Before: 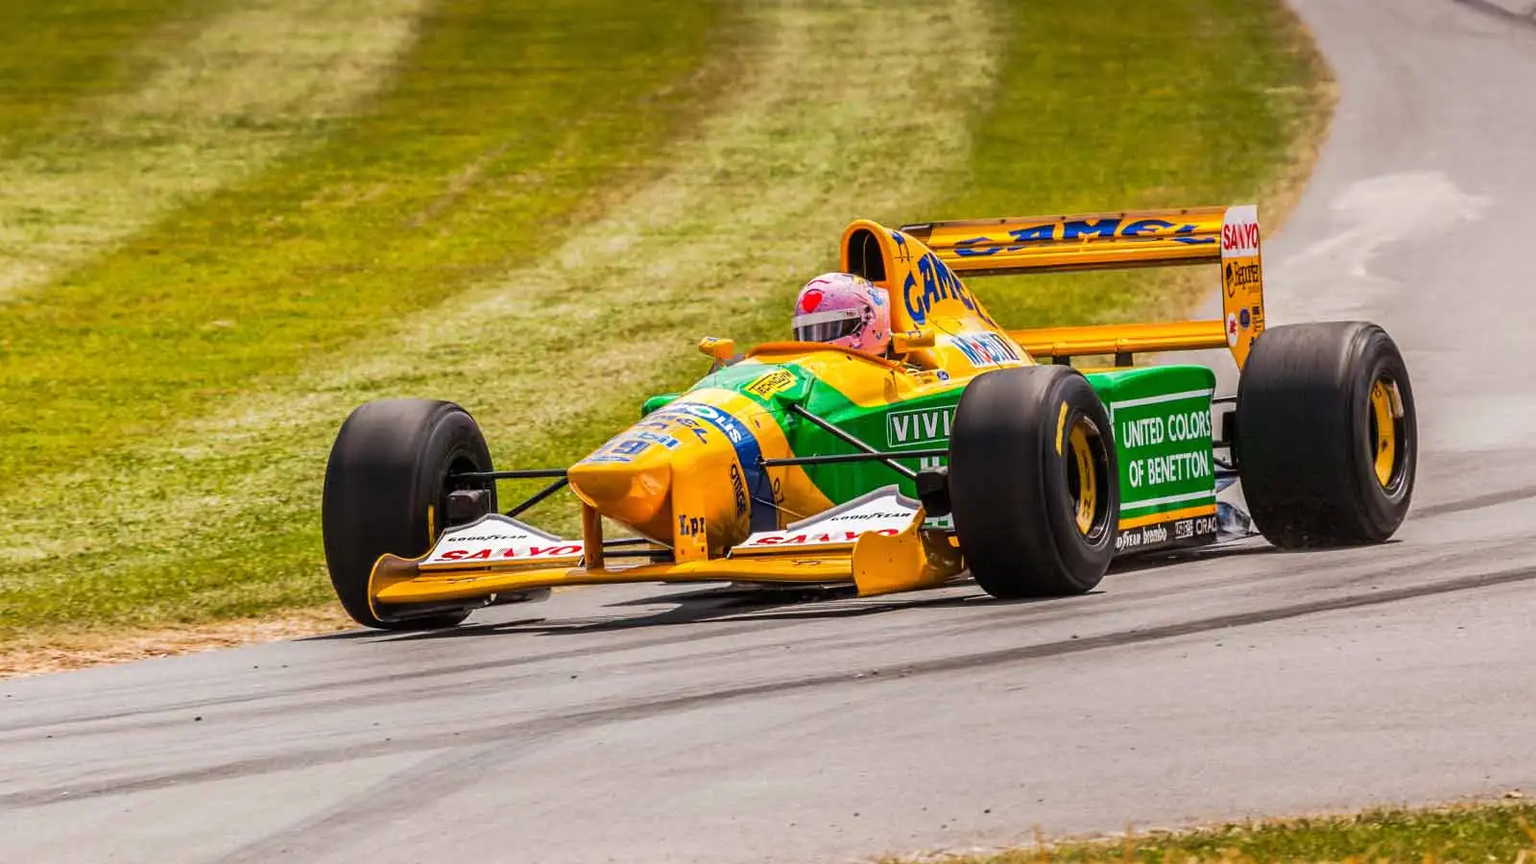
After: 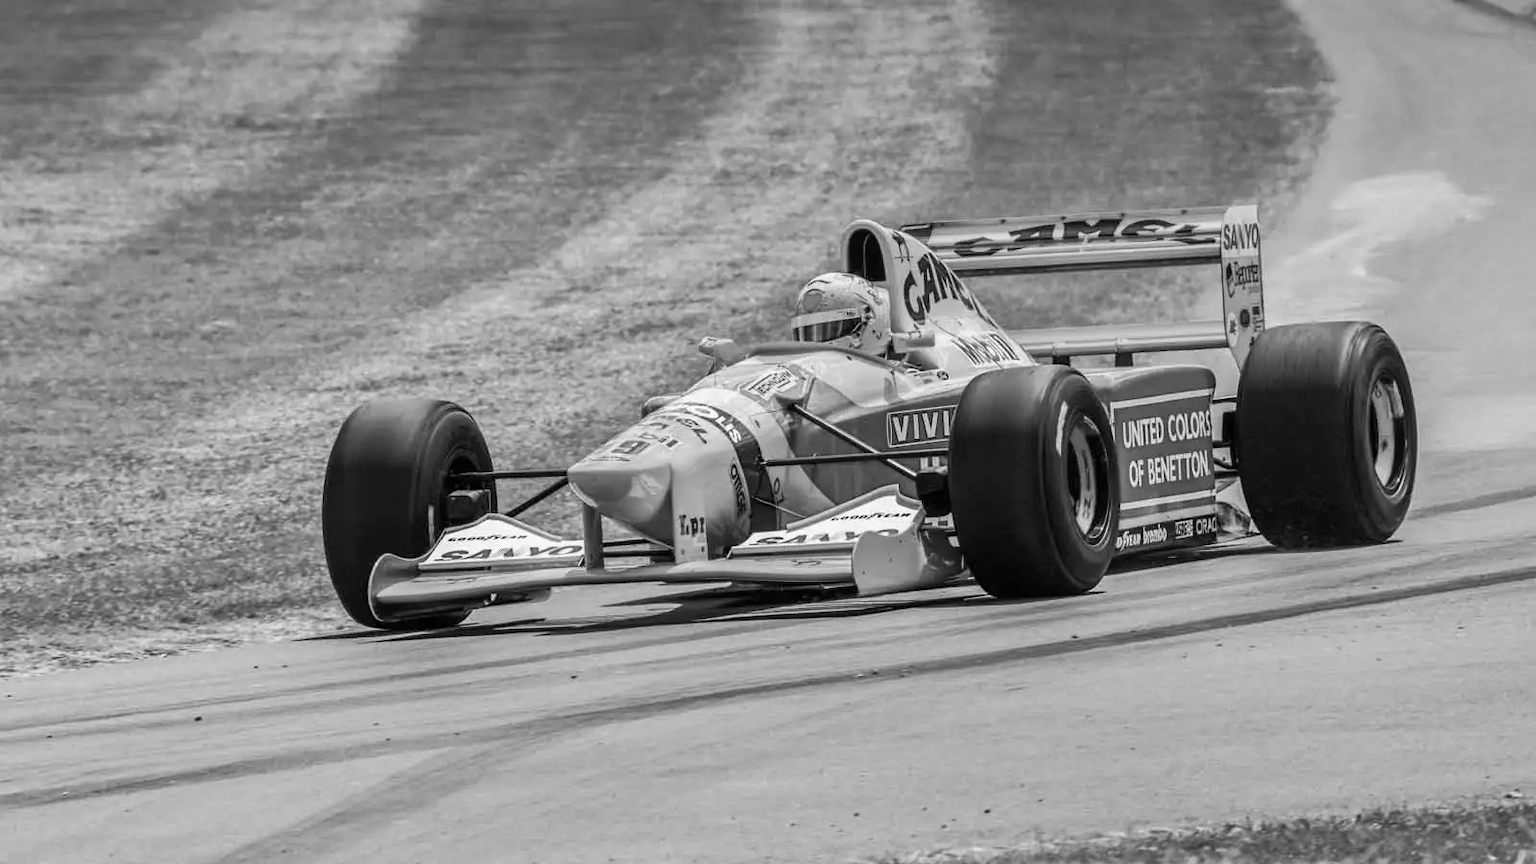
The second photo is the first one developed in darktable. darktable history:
shadows and highlights: soften with gaussian
monochrome: on, module defaults
